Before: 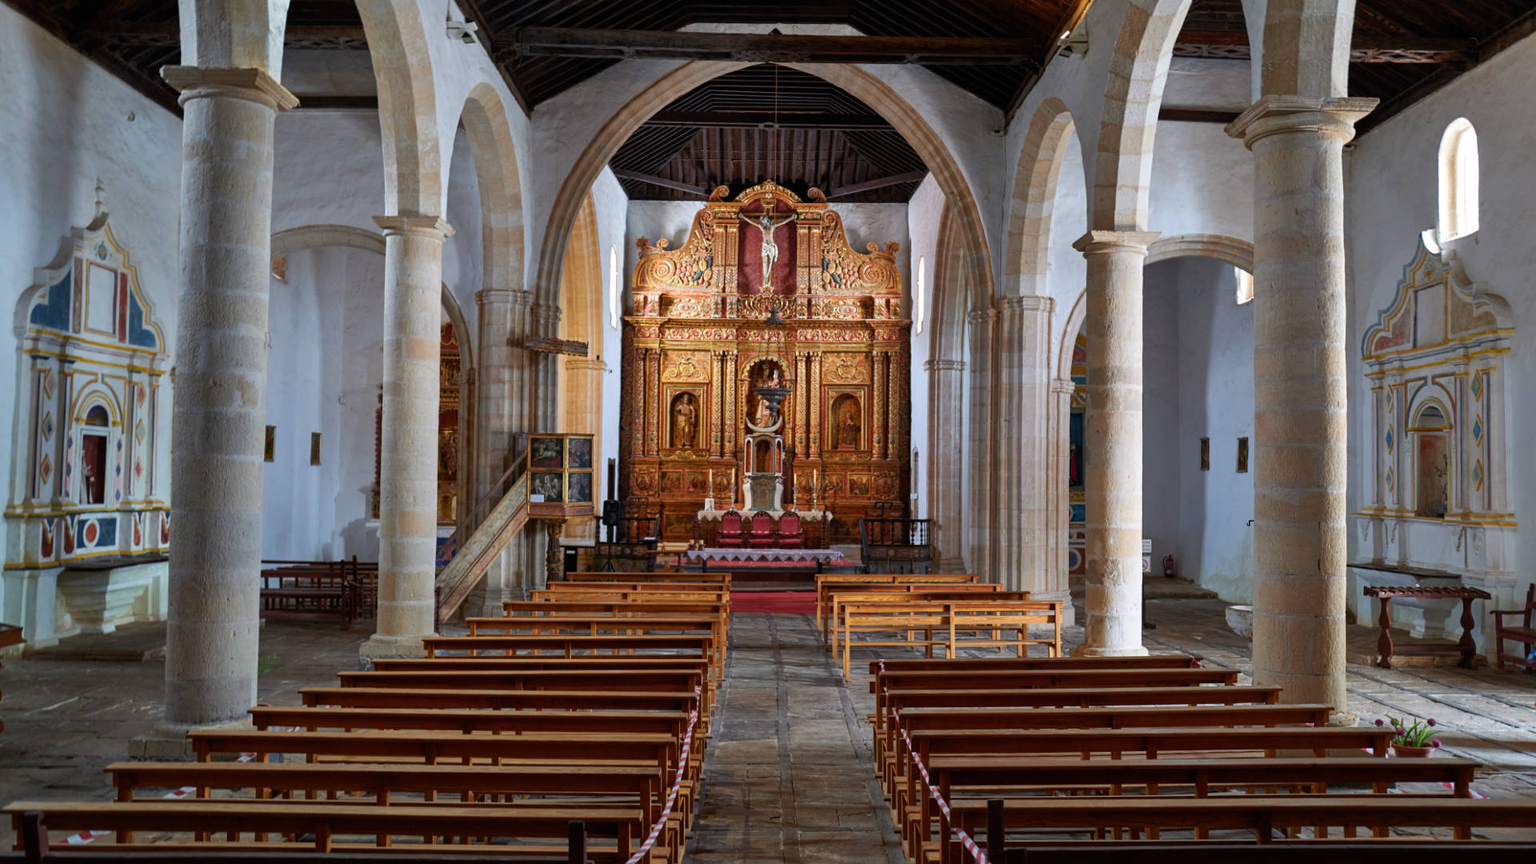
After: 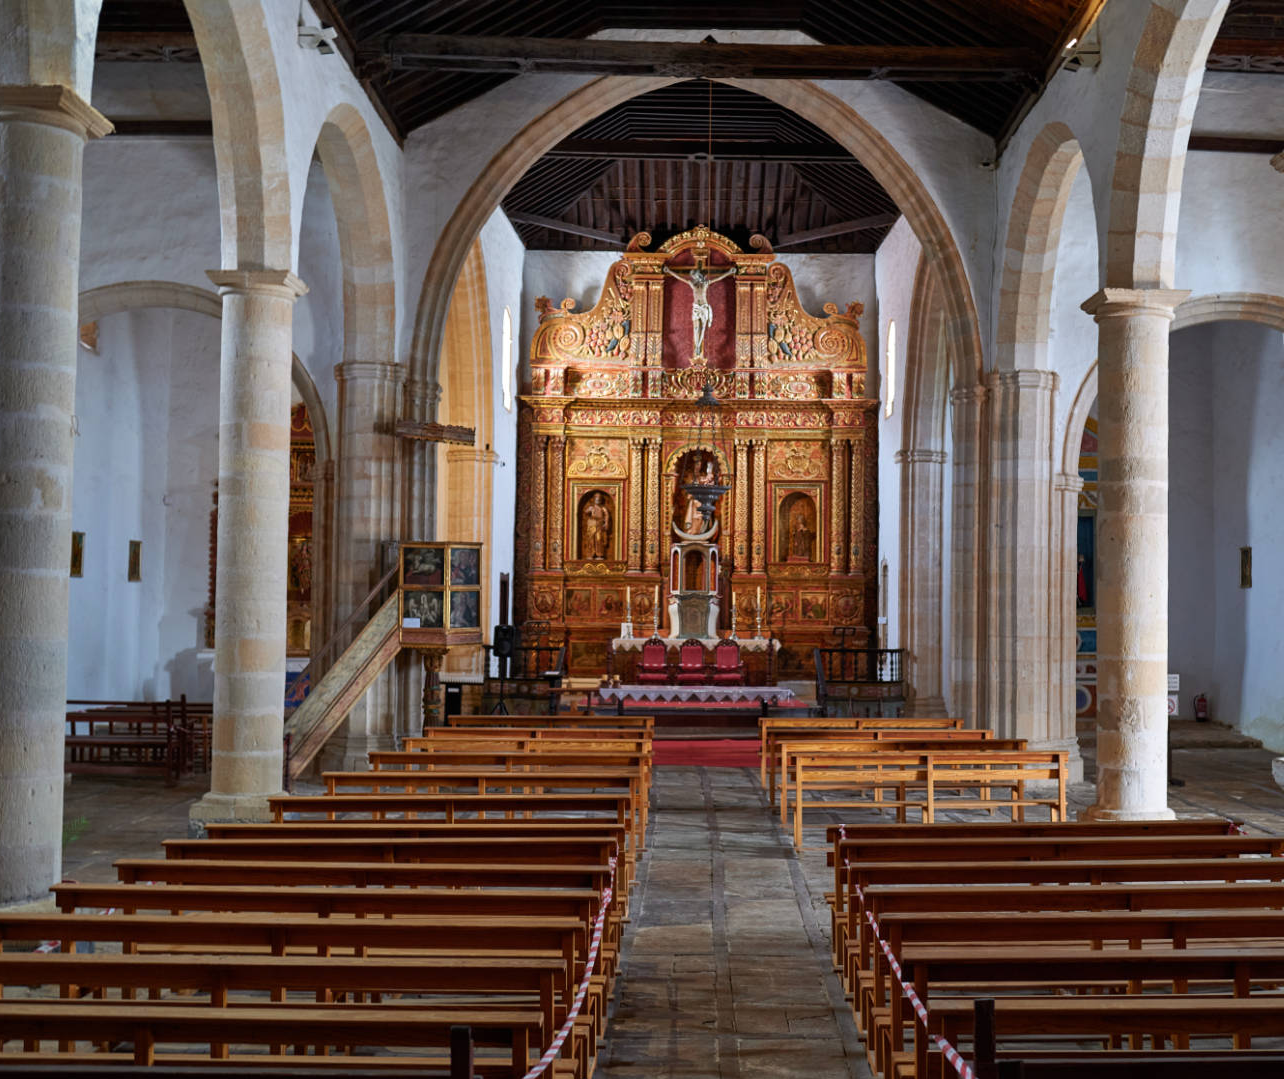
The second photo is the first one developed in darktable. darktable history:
crop and rotate: left 13.55%, right 19.564%
